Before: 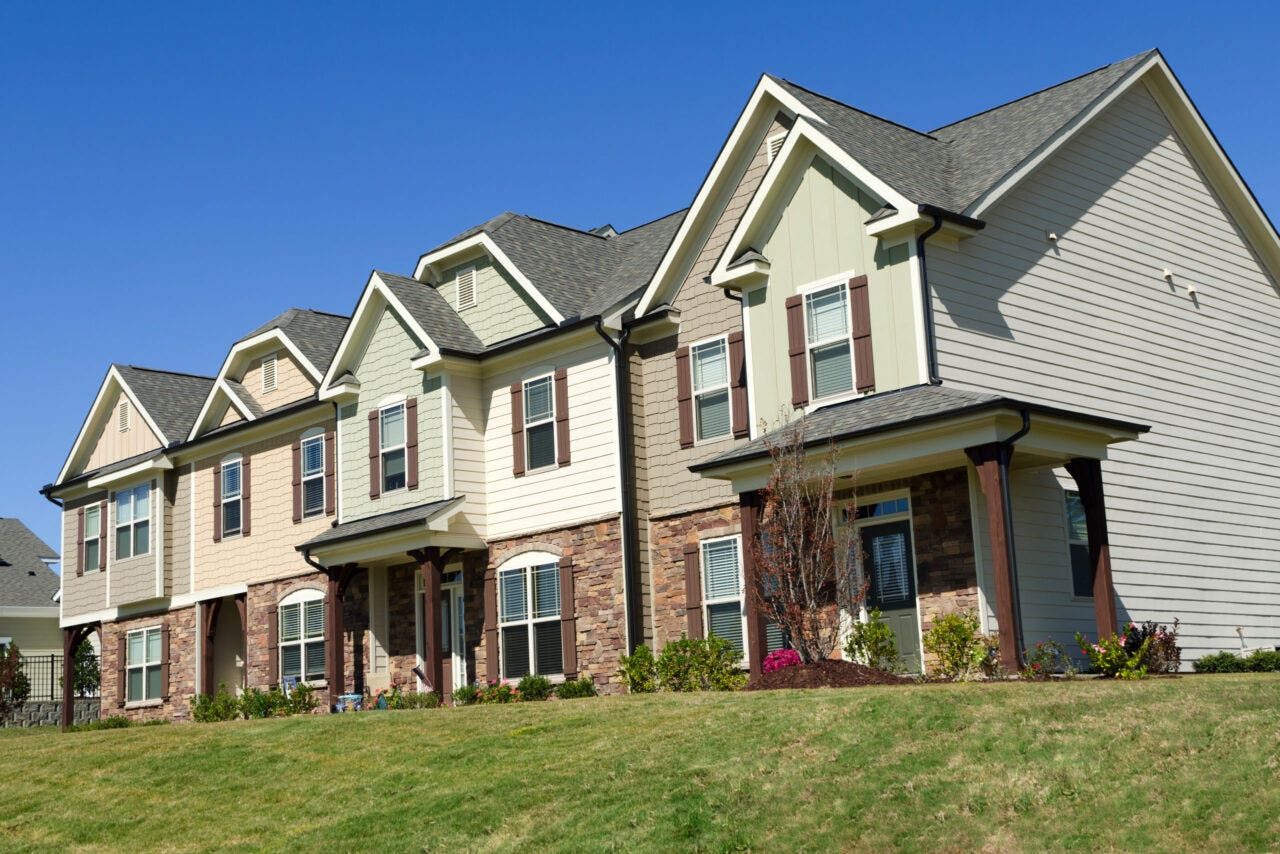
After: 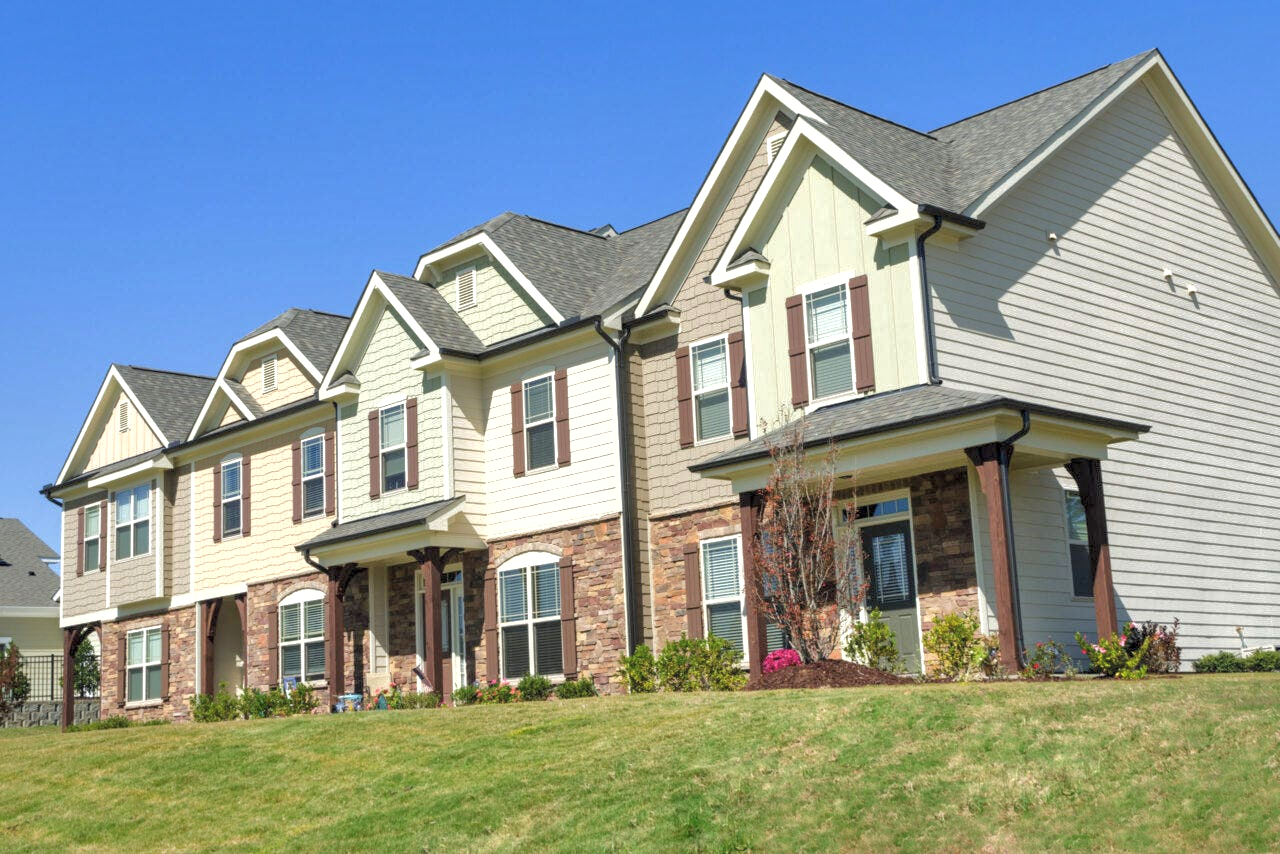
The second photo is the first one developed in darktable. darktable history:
exposure: exposure 0.406 EV, compensate highlight preservation false
contrast brightness saturation: brightness 0.154
shadows and highlights: highlights -60.01, highlights color adjustment 0.357%
local contrast: on, module defaults
